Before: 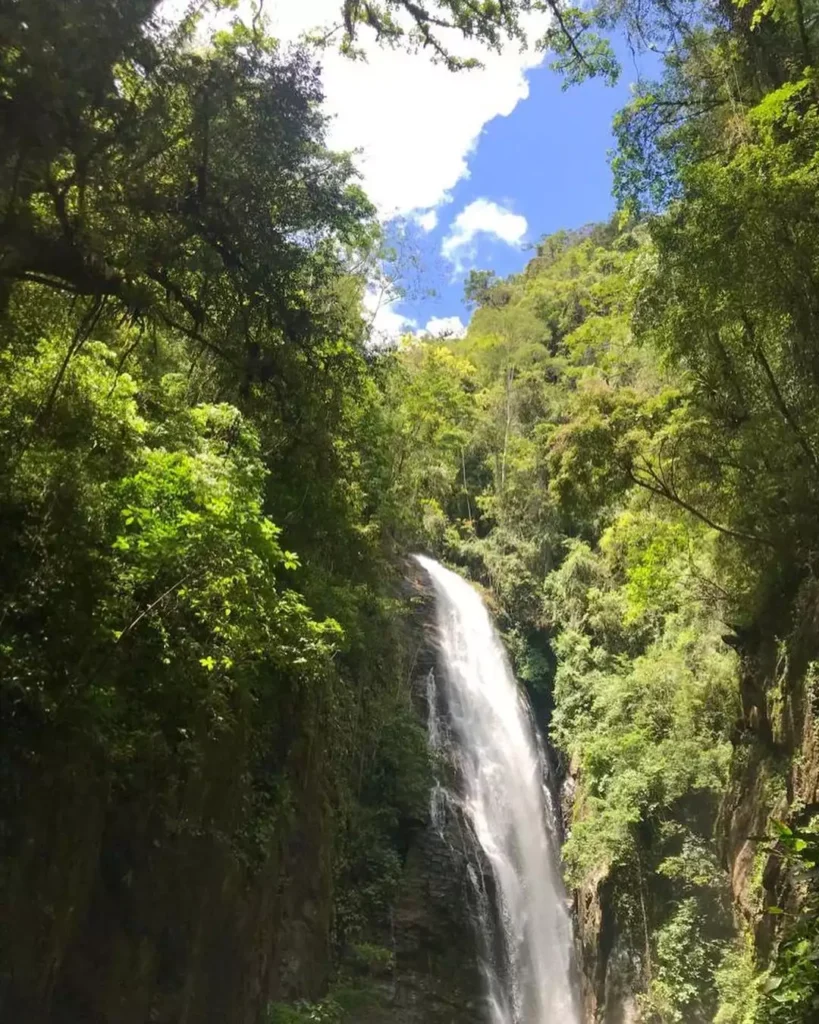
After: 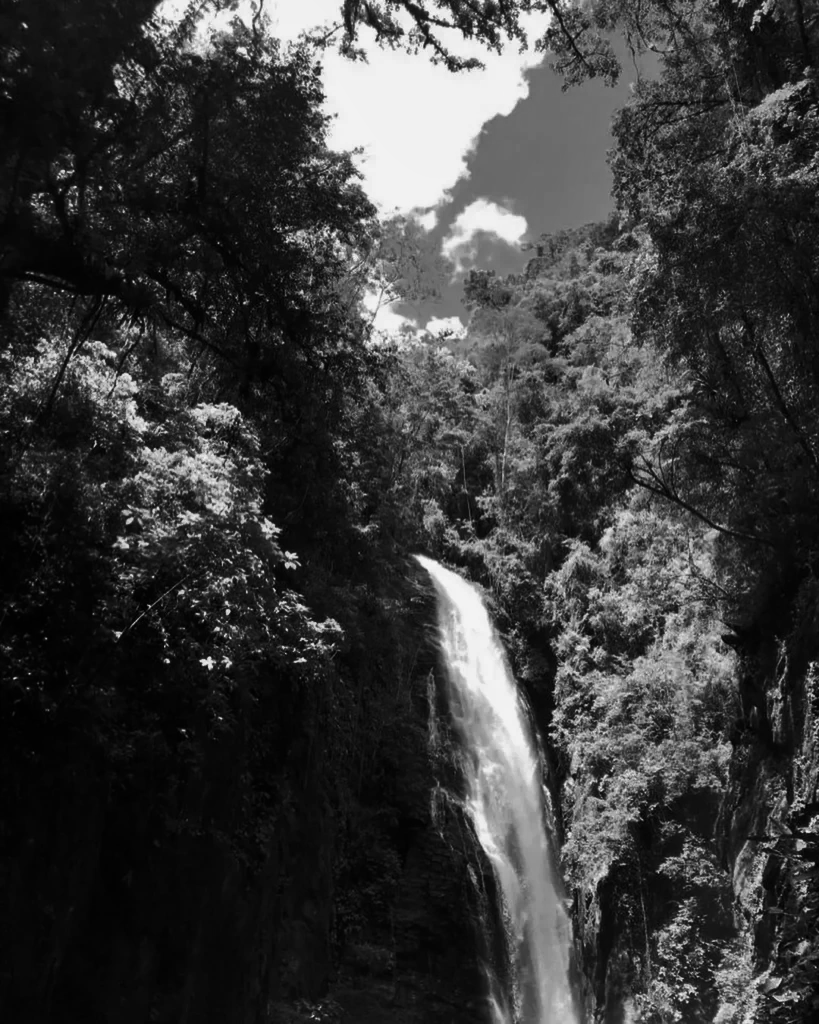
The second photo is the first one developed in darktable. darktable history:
shadows and highlights: shadows 43.71, white point adjustment -1.46, soften with gaussian
rotate and perspective: automatic cropping original format, crop left 0, crop top 0
contrast brightness saturation: contrast -0.03, brightness -0.59, saturation -1
